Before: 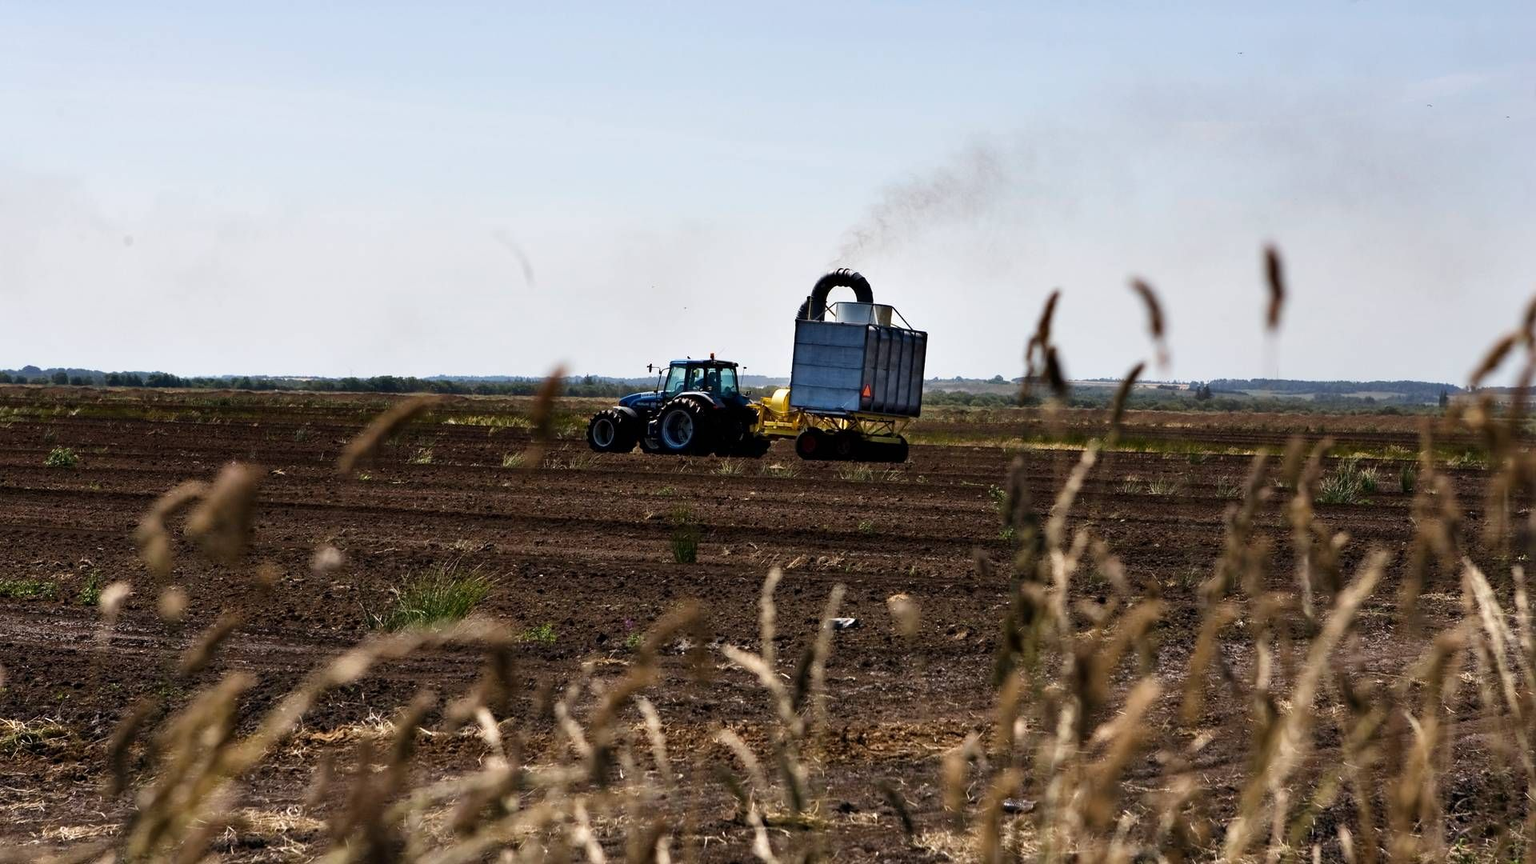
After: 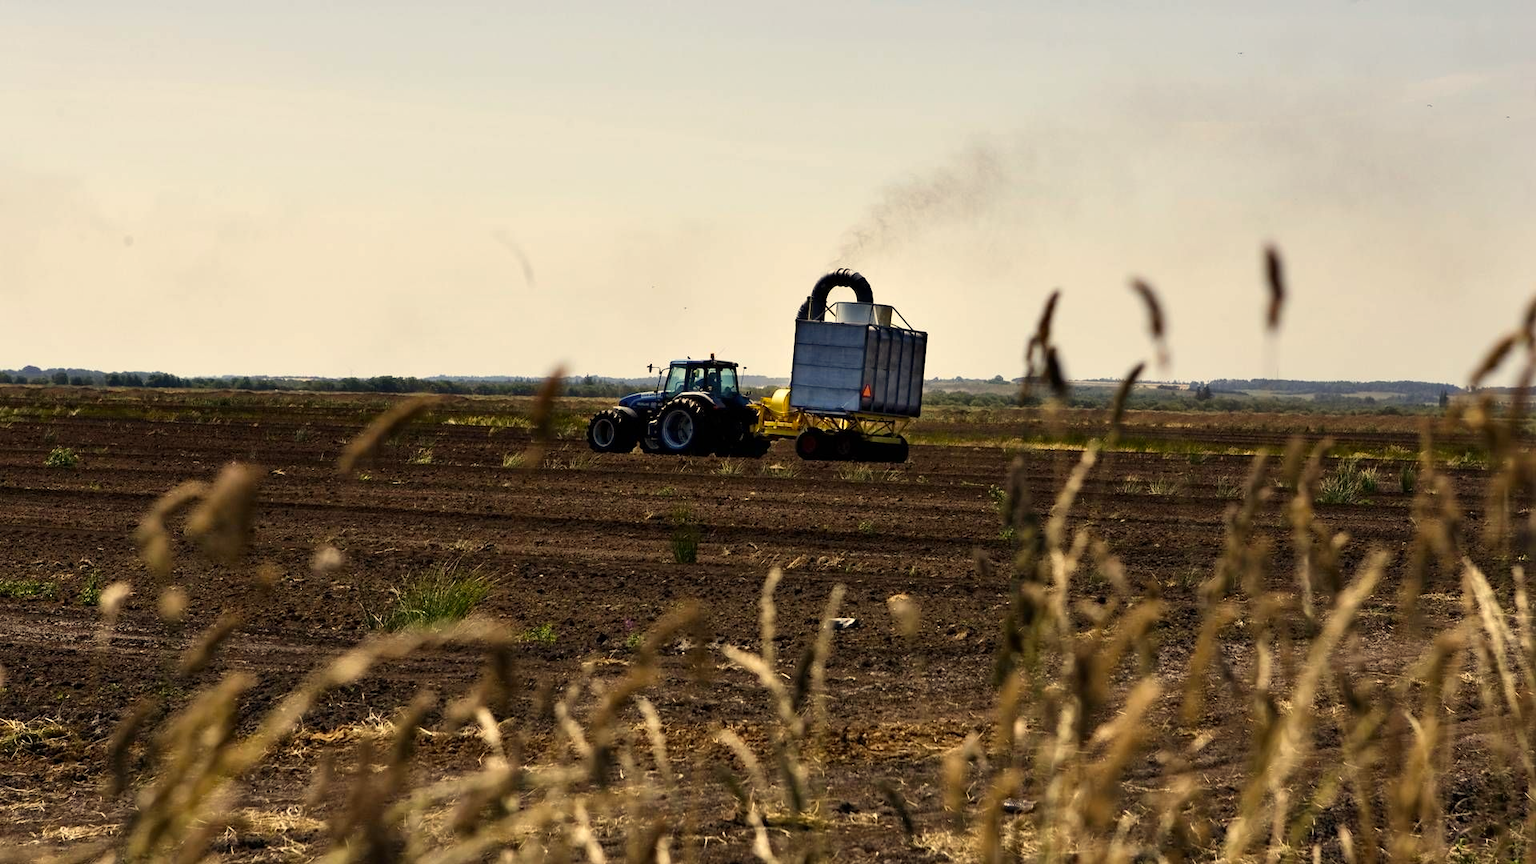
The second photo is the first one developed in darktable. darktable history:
color correction: highlights a* 2.49, highlights b* 22.67
